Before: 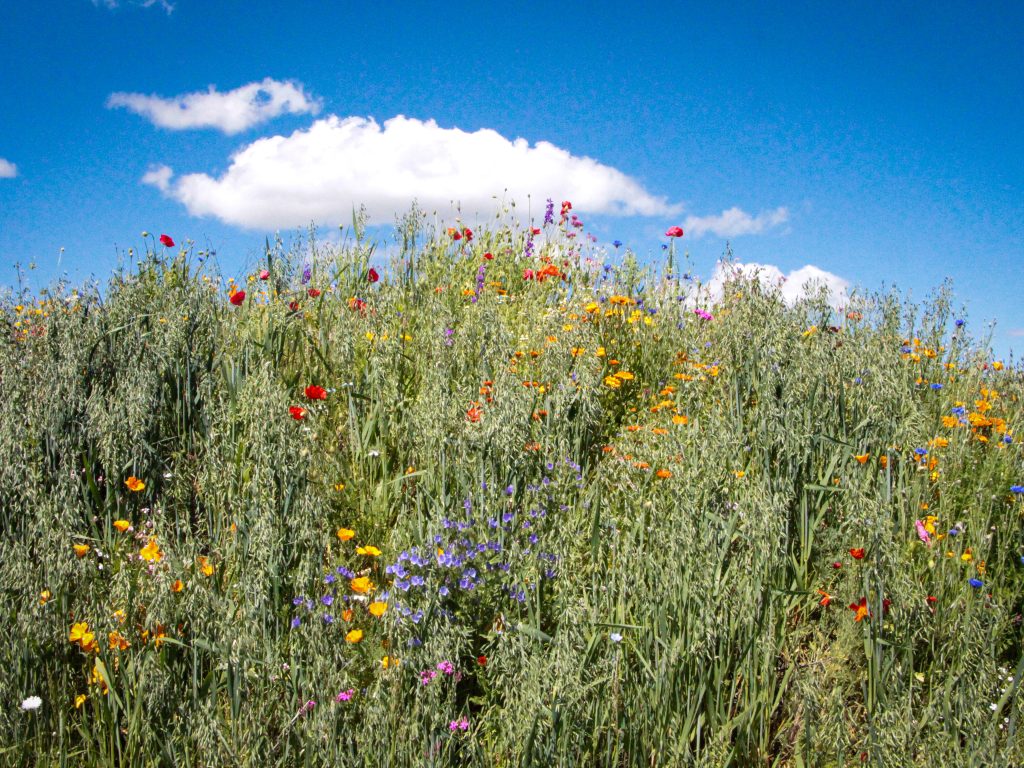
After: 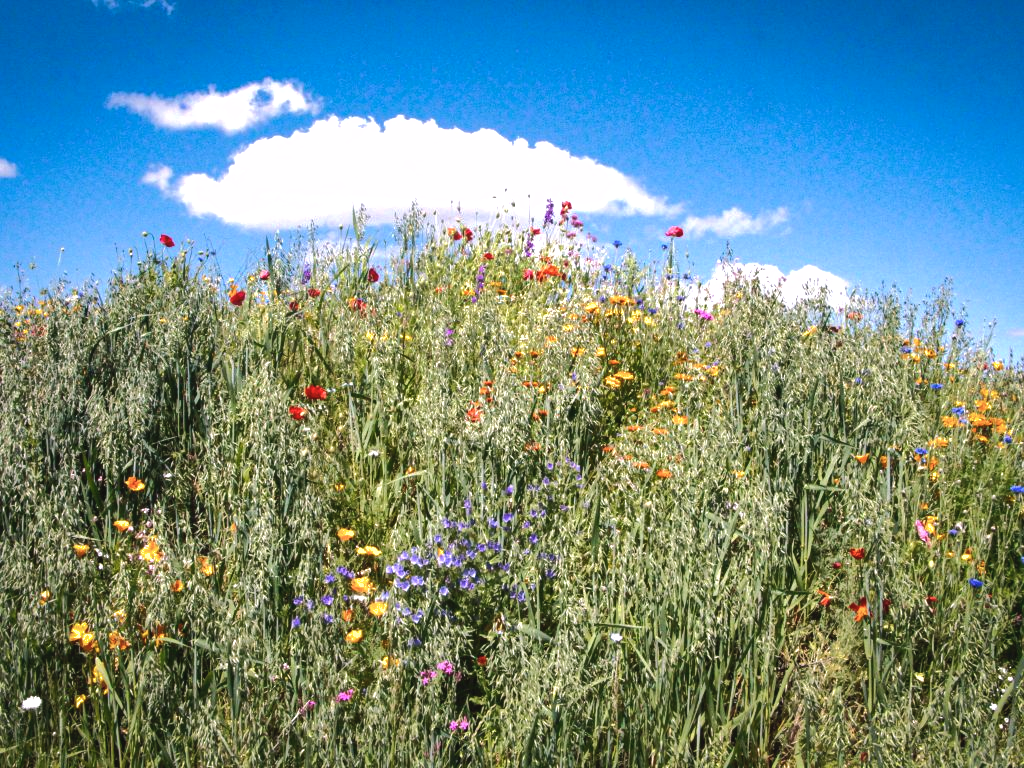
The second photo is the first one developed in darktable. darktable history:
color balance rgb: shadows lift › chroma 2%, shadows lift › hue 135.47°, highlights gain › chroma 2%, highlights gain › hue 291.01°, global offset › luminance 0.5%, perceptual saturation grading › global saturation -10.8%, perceptual saturation grading › highlights -26.83%, perceptual saturation grading › shadows 21.25%, perceptual brilliance grading › highlights 17.77%, perceptual brilliance grading › mid-tones 31.71%, perceptual brilliance grading › shadows -31.01%, global vibrance 24.91%
shadows and highlights: on, module defaults
